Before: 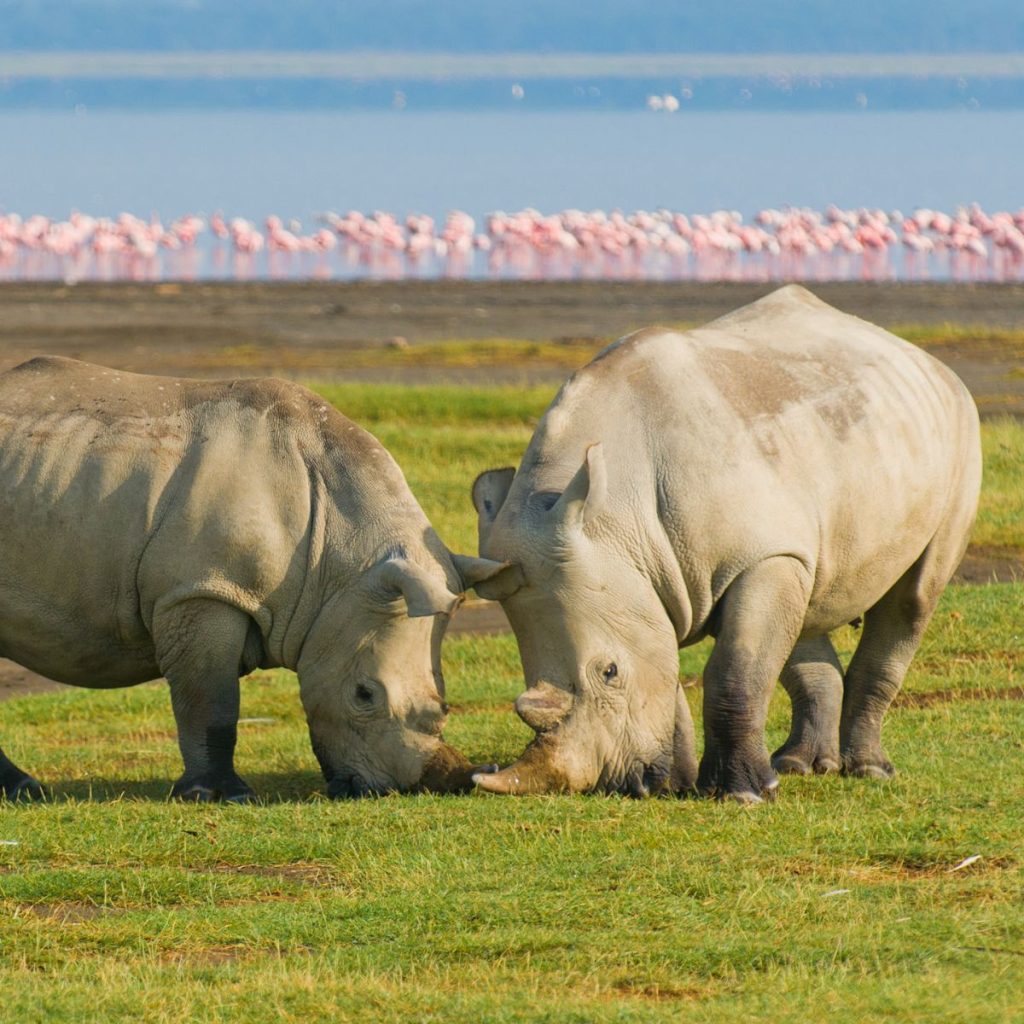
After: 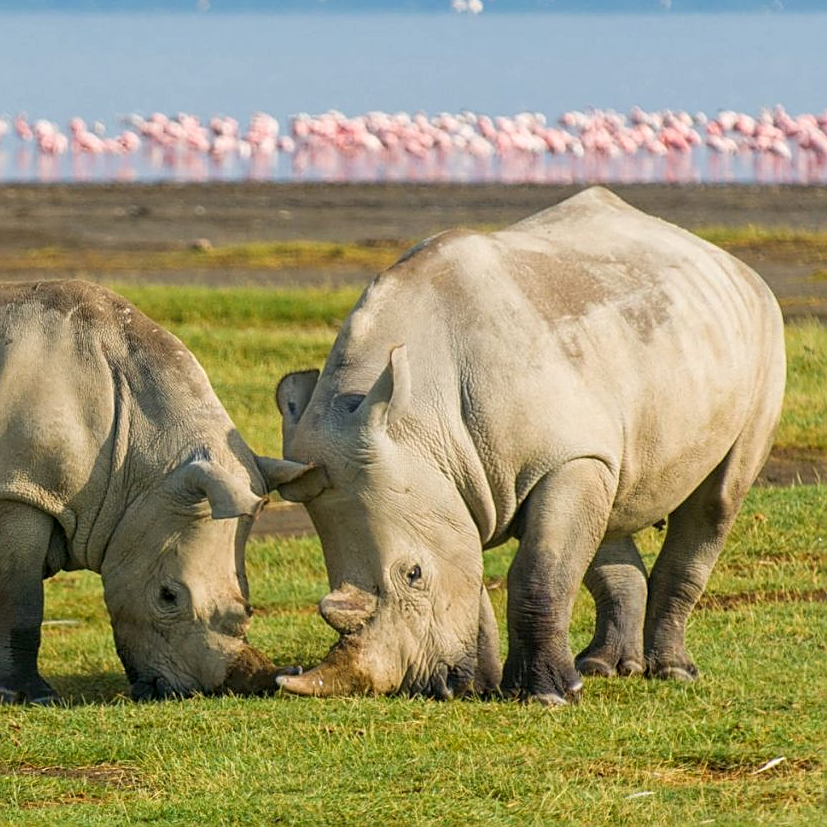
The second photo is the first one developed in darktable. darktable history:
crop: left 19.159%, top 9.58%, bottom 9.58%
sharpen: on, module defaults
local contrast: on, module defaults
